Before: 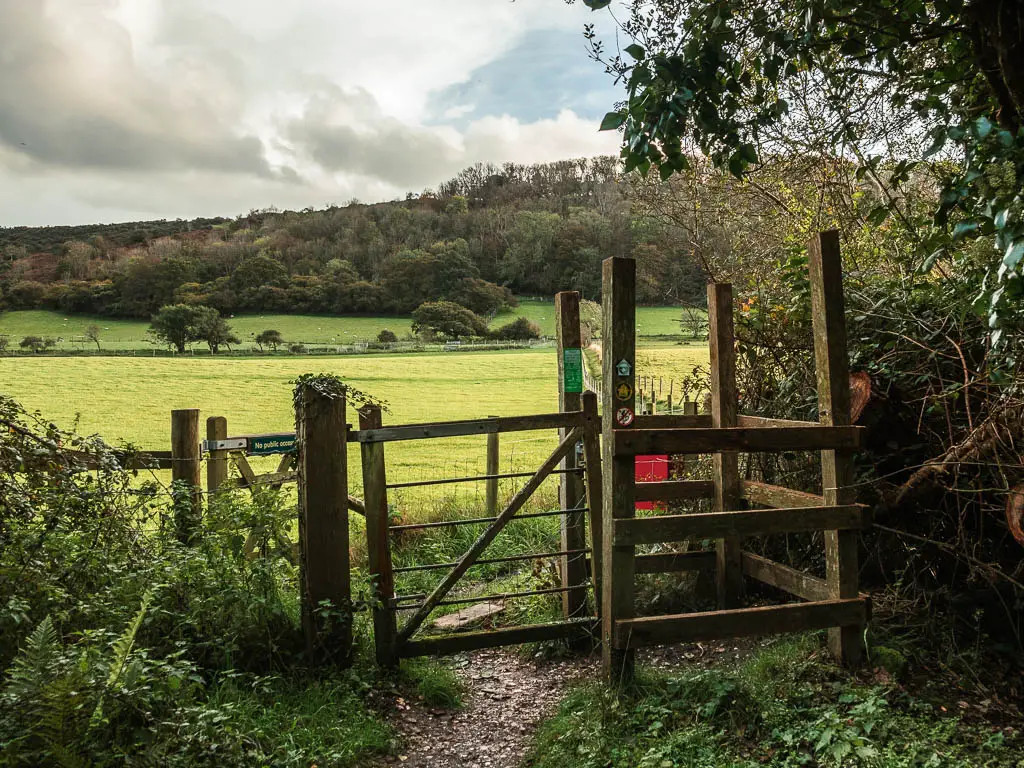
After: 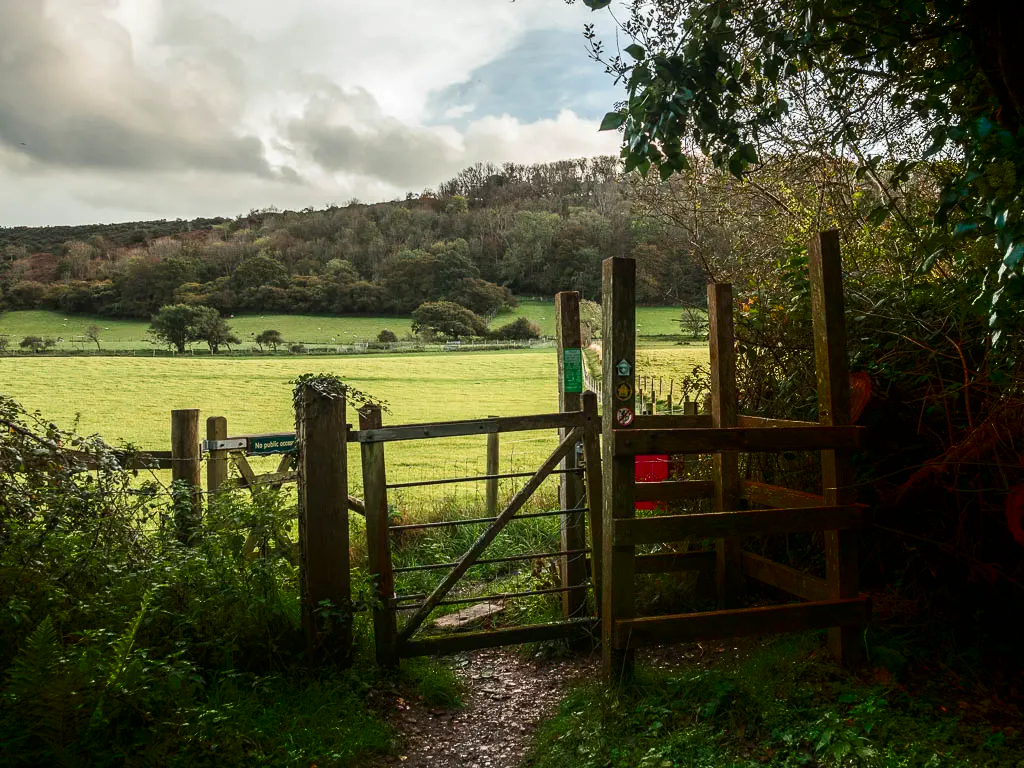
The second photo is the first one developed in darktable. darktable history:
shadows and highlights: shadows -89.01, highlights -35.62, soften with gaussian
